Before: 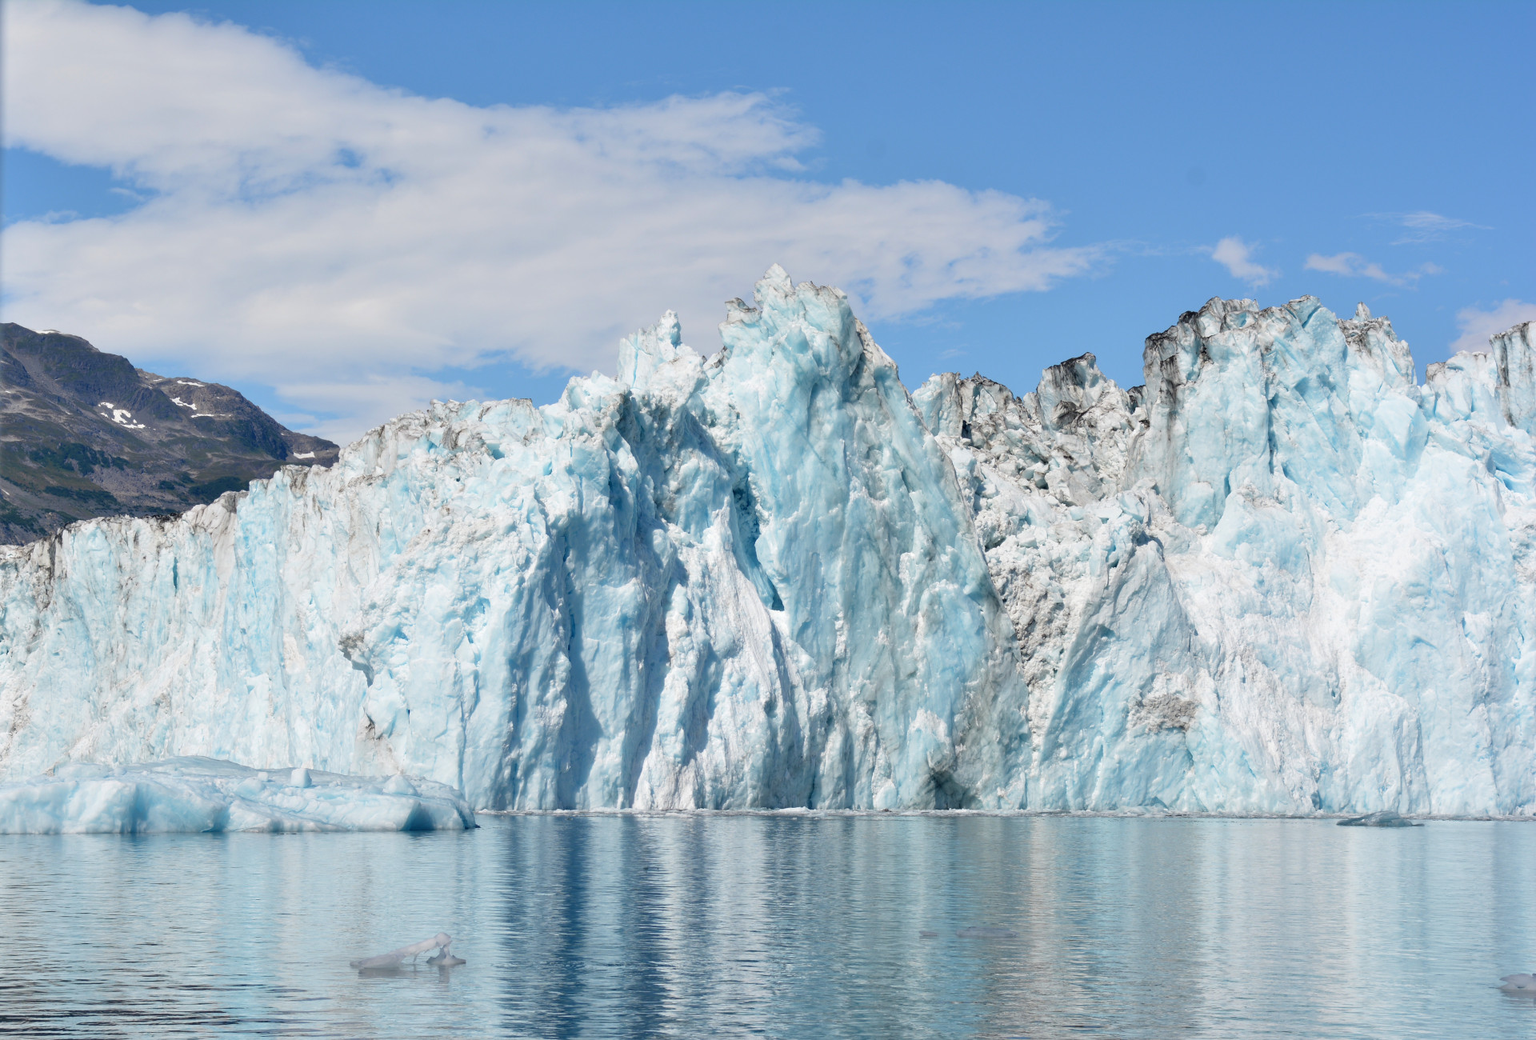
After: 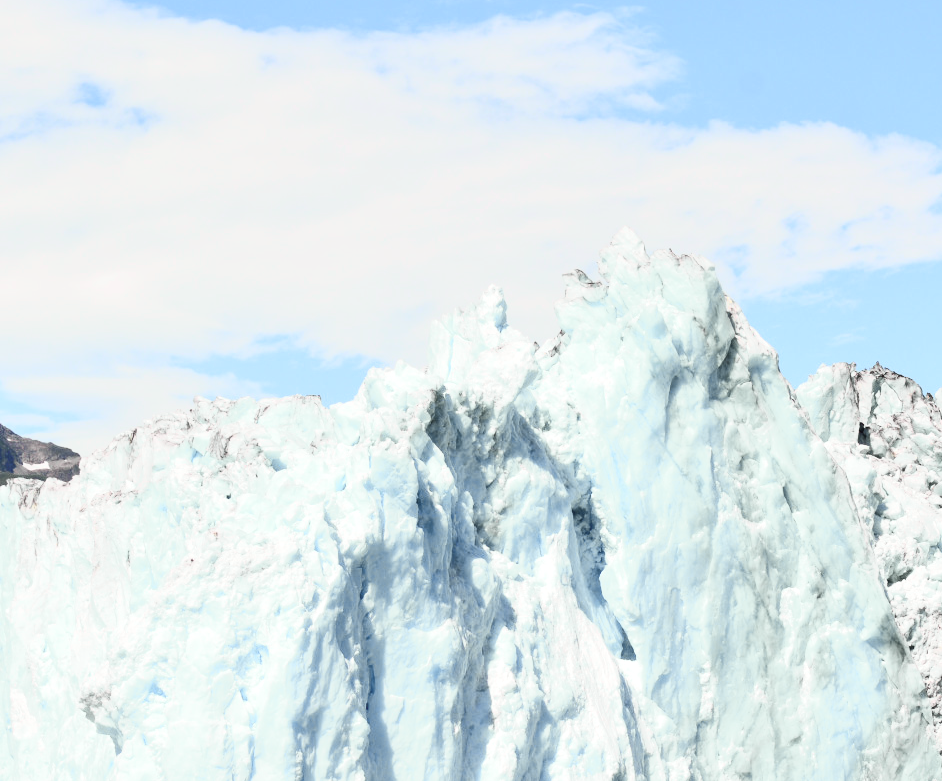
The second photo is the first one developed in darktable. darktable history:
crop: left 17.945%, top 7.924%, right 32.974%, bottom 31.962%
tone curve: curves: ch0 [(0, 0.026) (0.172, 0.194) (0.398, 0.437) (0.469, 0.544) (0.612, 0.741) (0.845, 0.926) (1, 0.968)]; ch1 [(0, 0) (0.437, 0.453) (0.472, 0.467) (0.502, 0.502) (0.531, 0.546) (0.574, 0.583) (0.617, 0.64) (0.699, 0.749) (0.859, 0.919) (1, 1)]; ch2 [(0, 0) (0.33, 0.301) (0.421, 0.443) (0.476, 0.502) (0.511, 0.504) (0.553, 0.553) (0.595, 0.586) (0.664, 0.664) (1, 1)], color space Lab, independent channels, preserve colors none
color zones: curves: ch0 [(0, 0.511) (0.143, 0.531) (0.286, 0.56) (0.429, 0.5) (0.571, 0.5) (0.714, 0.5) (0.857, 0.5) (1, 0.5)]; ch1 [(0, 0.525) (0.143, 0.705) (0.286, 0.715) (0.429, 0.35) (0.571, 0.35) (0.714, 0.35) (0.857, 0.4) (1, 0.4)]; ch2 [(0, 0.572) (0.143, 0.512) (0.286, 0.473) (0.429, 0.45) (0.571, 0.5) (0.714, 0.5) (0.857, 0.518) (1, 0.518)]
exposure: exposure 0.6 EV, compensate exposure bias true, compensate highlight preservation false
